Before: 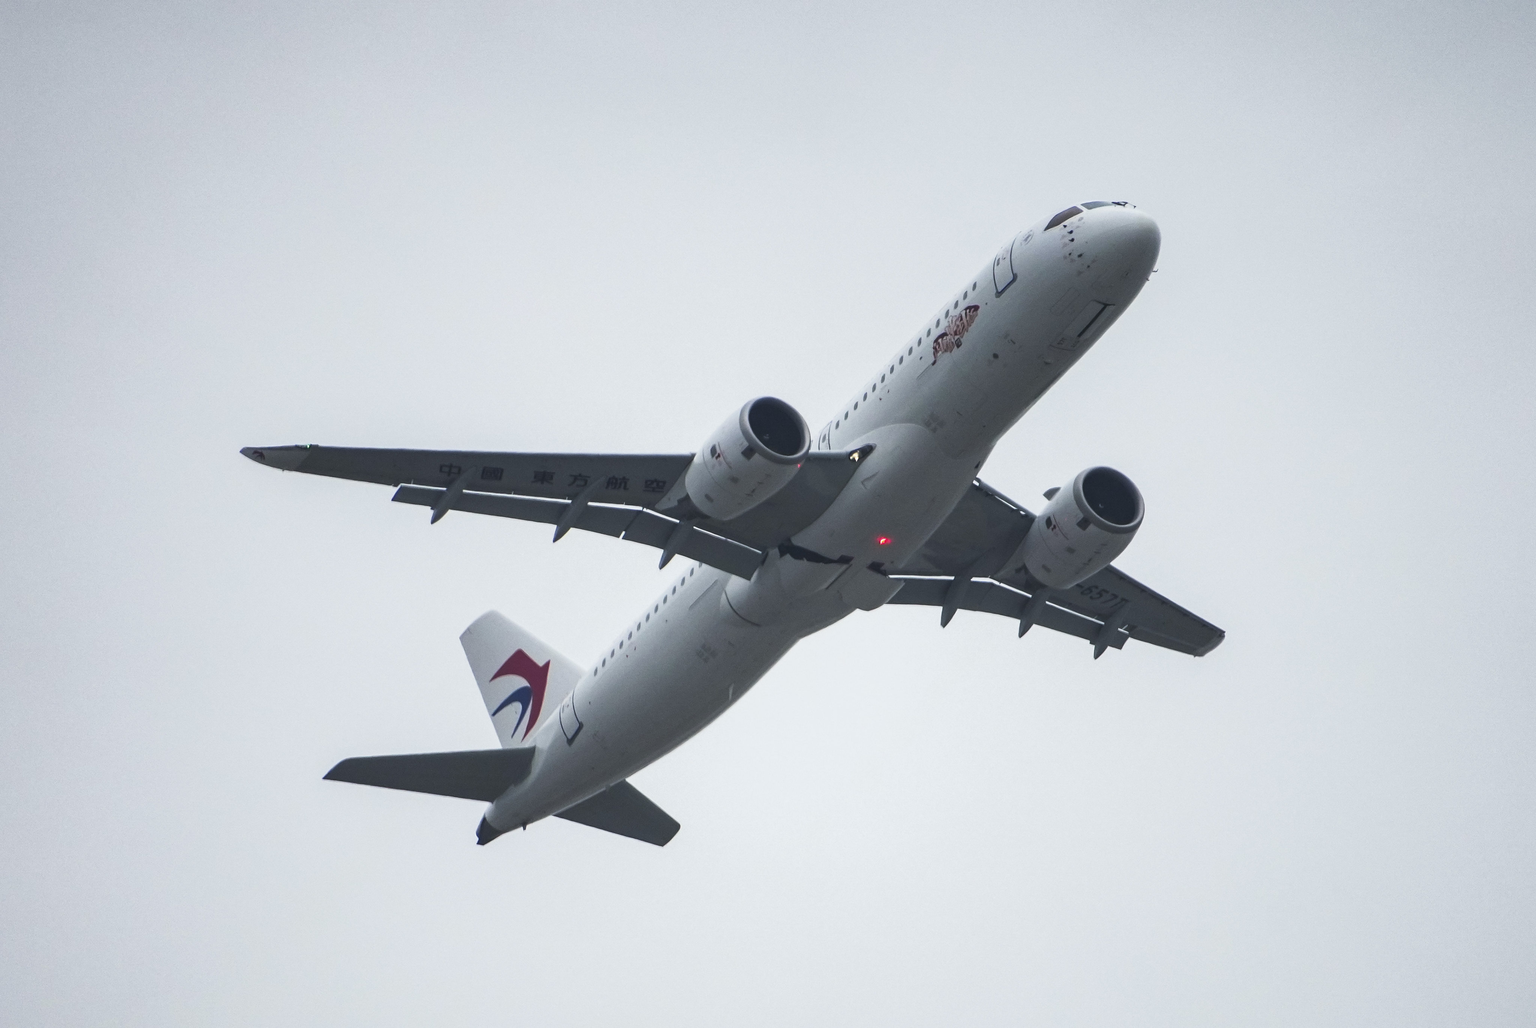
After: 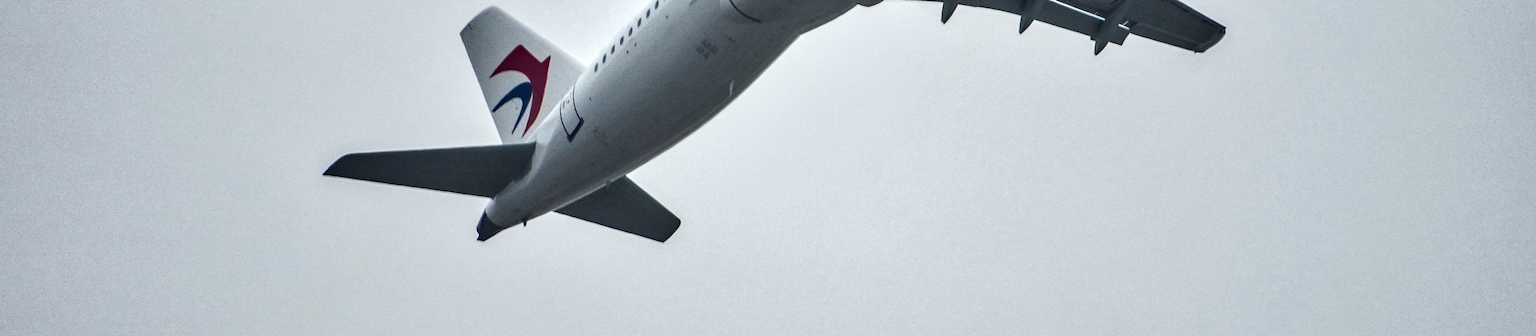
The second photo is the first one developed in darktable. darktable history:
shadows and highlights: soften with gaussian
crop and rotate: top 58.82%, bottom 8.415%
local contrast: highlights 60%, shadows 63%, detail 160%
